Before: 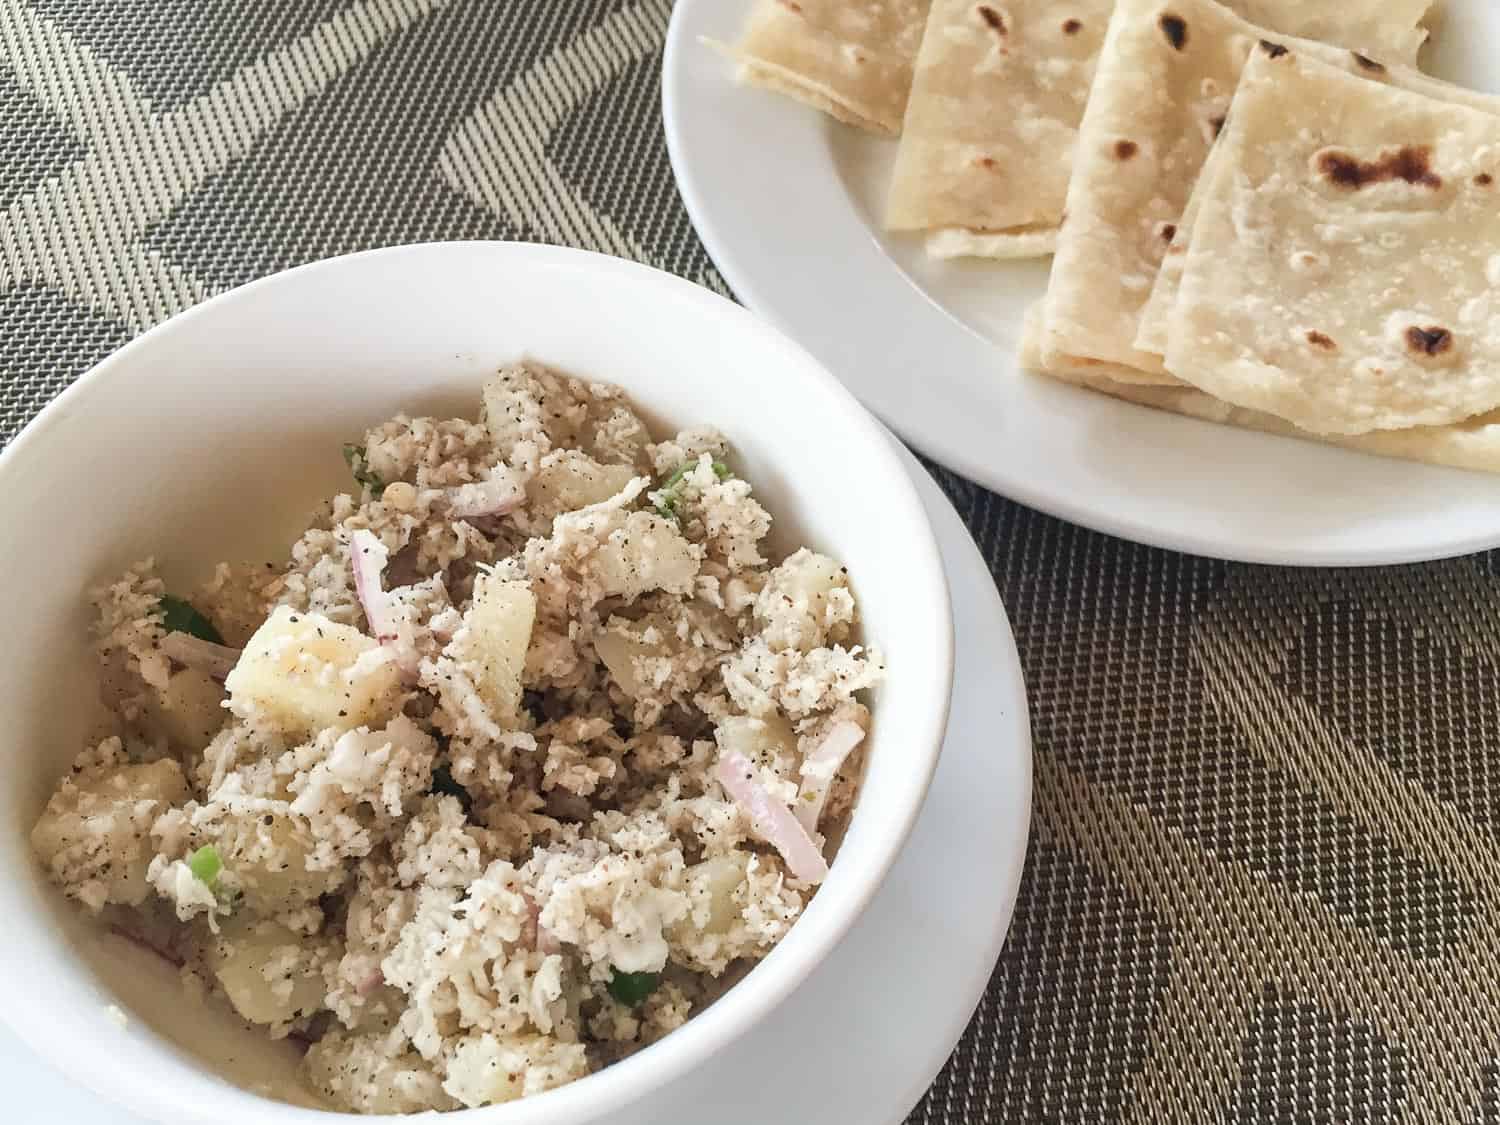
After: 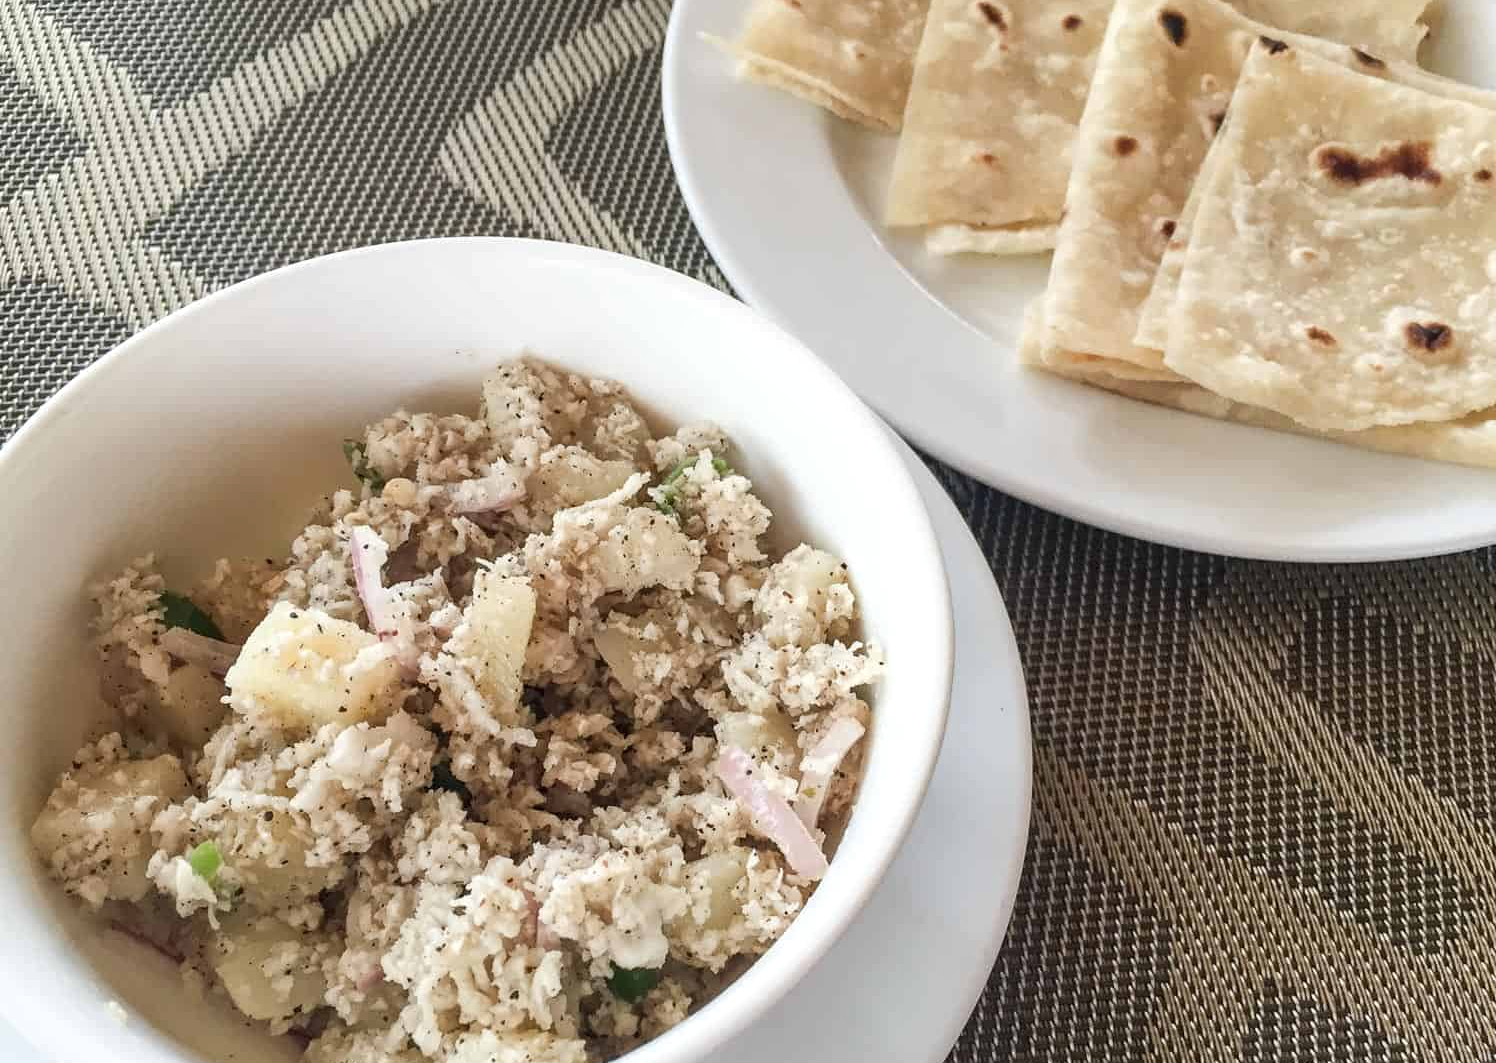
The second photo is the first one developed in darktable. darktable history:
local contrast: highlights 100%, shadows 100%, detail 120%, midtone range 0.2
crop: top 0.44%, right 0.256%, bottom 5.01%
